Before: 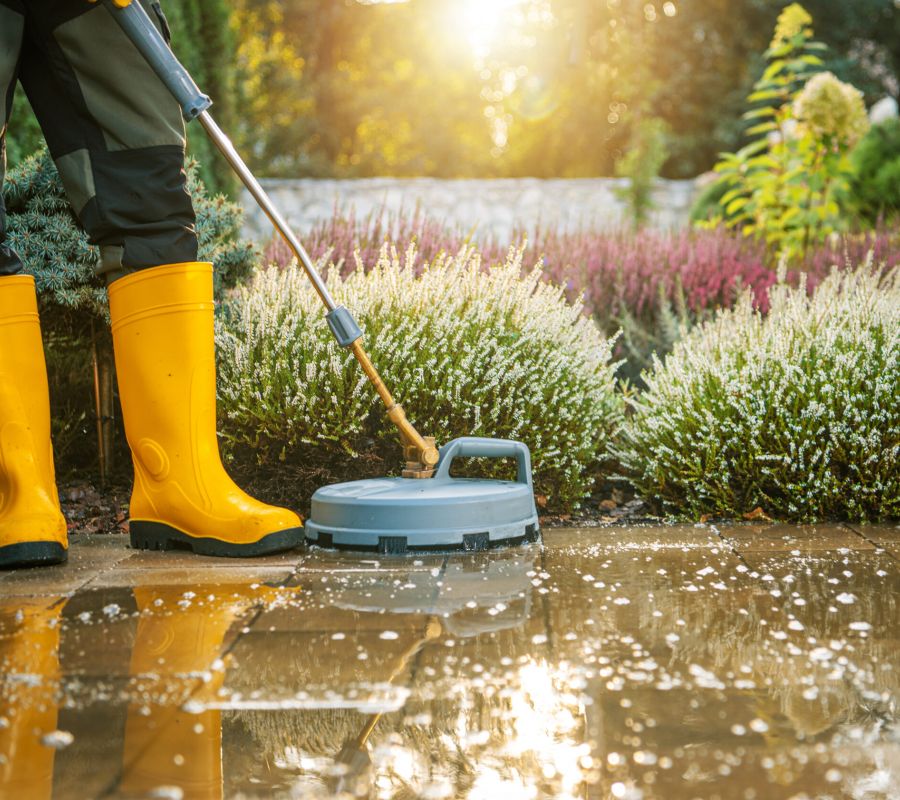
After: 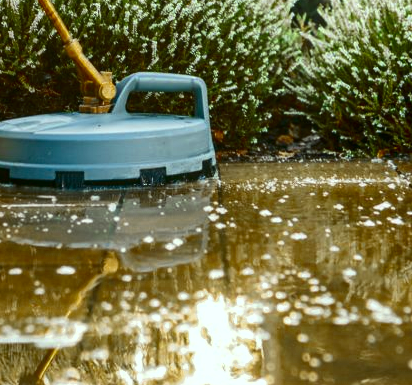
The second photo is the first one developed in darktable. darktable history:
color correction: highlights a* -6.91, highlights b* 0.759
contrast brightness saturation: contrast 0.132, brightness -0.242, saturation 0.139
color zones: curves: ch0 [(0.11, 0.396) (0.195, 0.36) (0.25, 0.5) (0.303, 0.412) (0.357, 0.544) (0.75, 0.5) (0.967, 0.328)]; ch1 [(0, 0.468) (0.112, 0.512) (0.202, 0.6) (0.25, 0.5) (0.307, 0.352) (0.357, 0.544) (0.75, 0.5) (0.963, 0.524)]
crop: left 35.932%, top 45.713%, right 18.179%, bottom 6.087%
